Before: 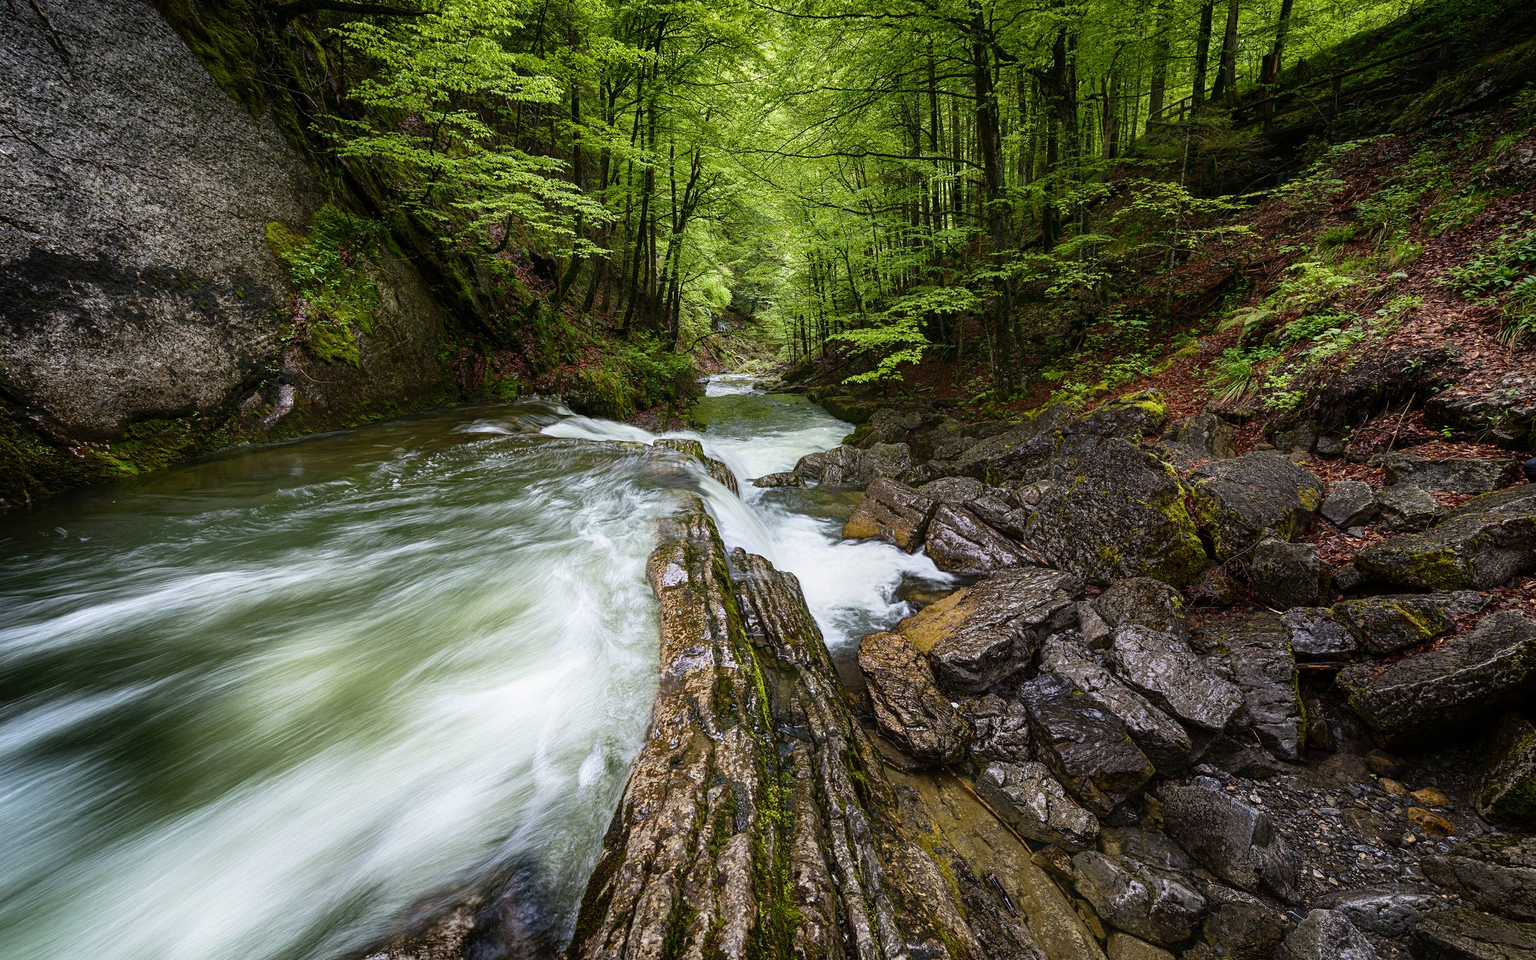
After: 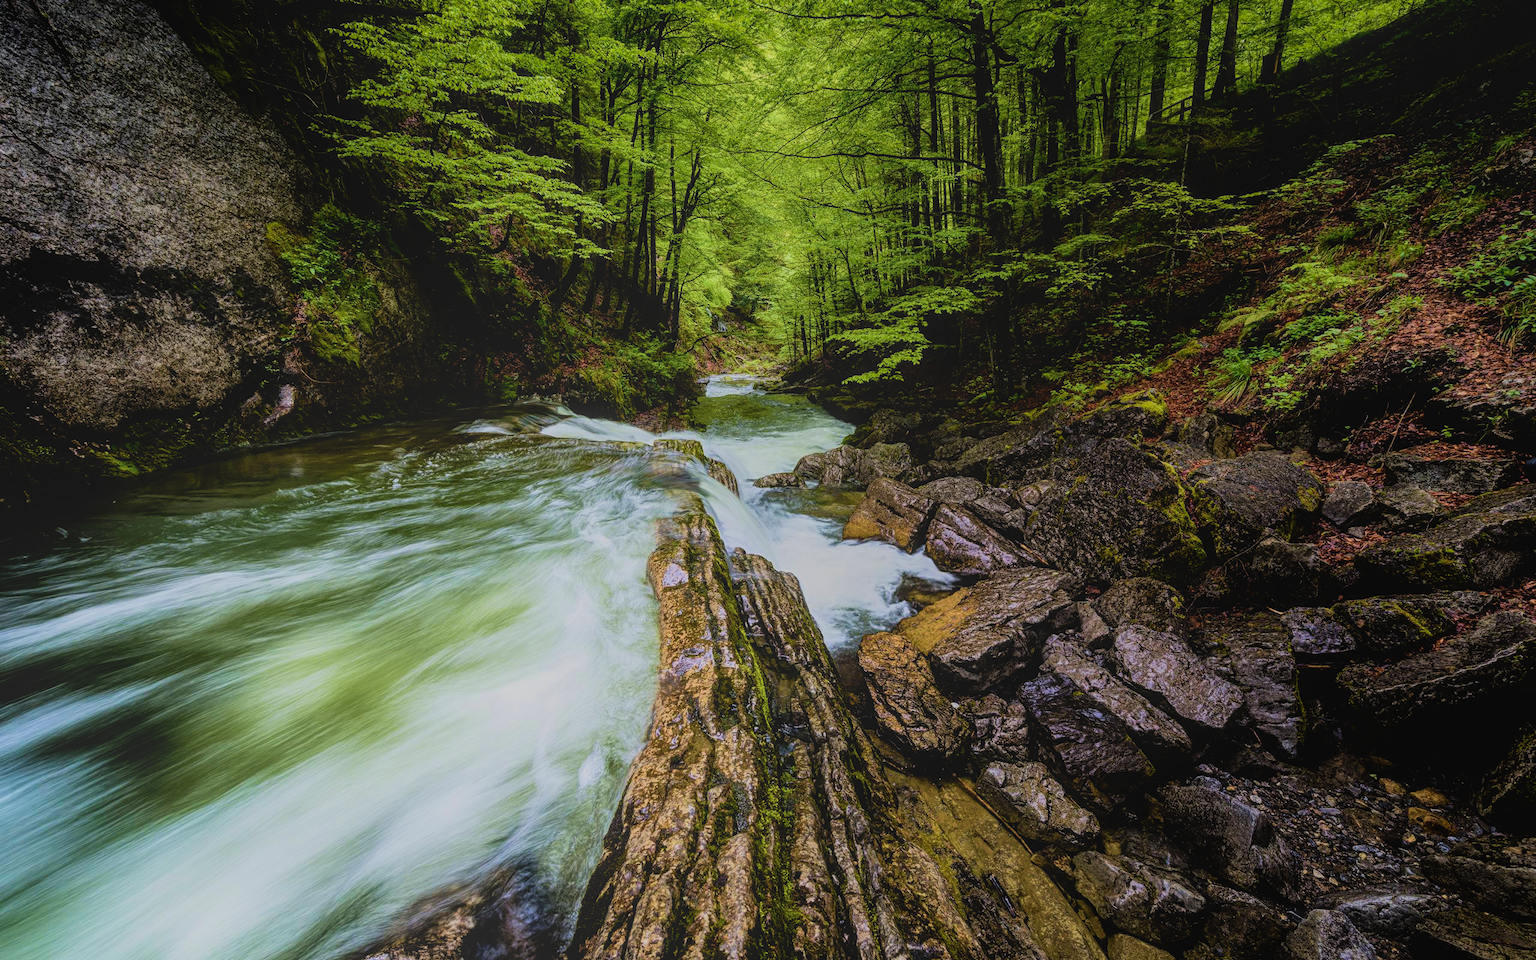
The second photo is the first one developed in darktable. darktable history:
local contrast: highlights 73%, shadows 15%, midtone range 0.197
filmic rgb: black relative exposure -5 EV, hardness 2.88, contrast 1.3, highlights saturation mix -10%
velvia: strength 67.07%, mid-tones bias 0.972
contrast equalizer: octaves 7, y [[0.502, 0.505, 0.512, 0.529, 0.564, 0.588], [0.5 ×6], [0.502, 0.505, 0.512, 0.529, 0.564, 0.588], [0, 0.001, 0.001, 0.004, 0.008, 0.011], [0, 0.001, 0.001, 0.004, 0.008, 0.011]], mix -1
